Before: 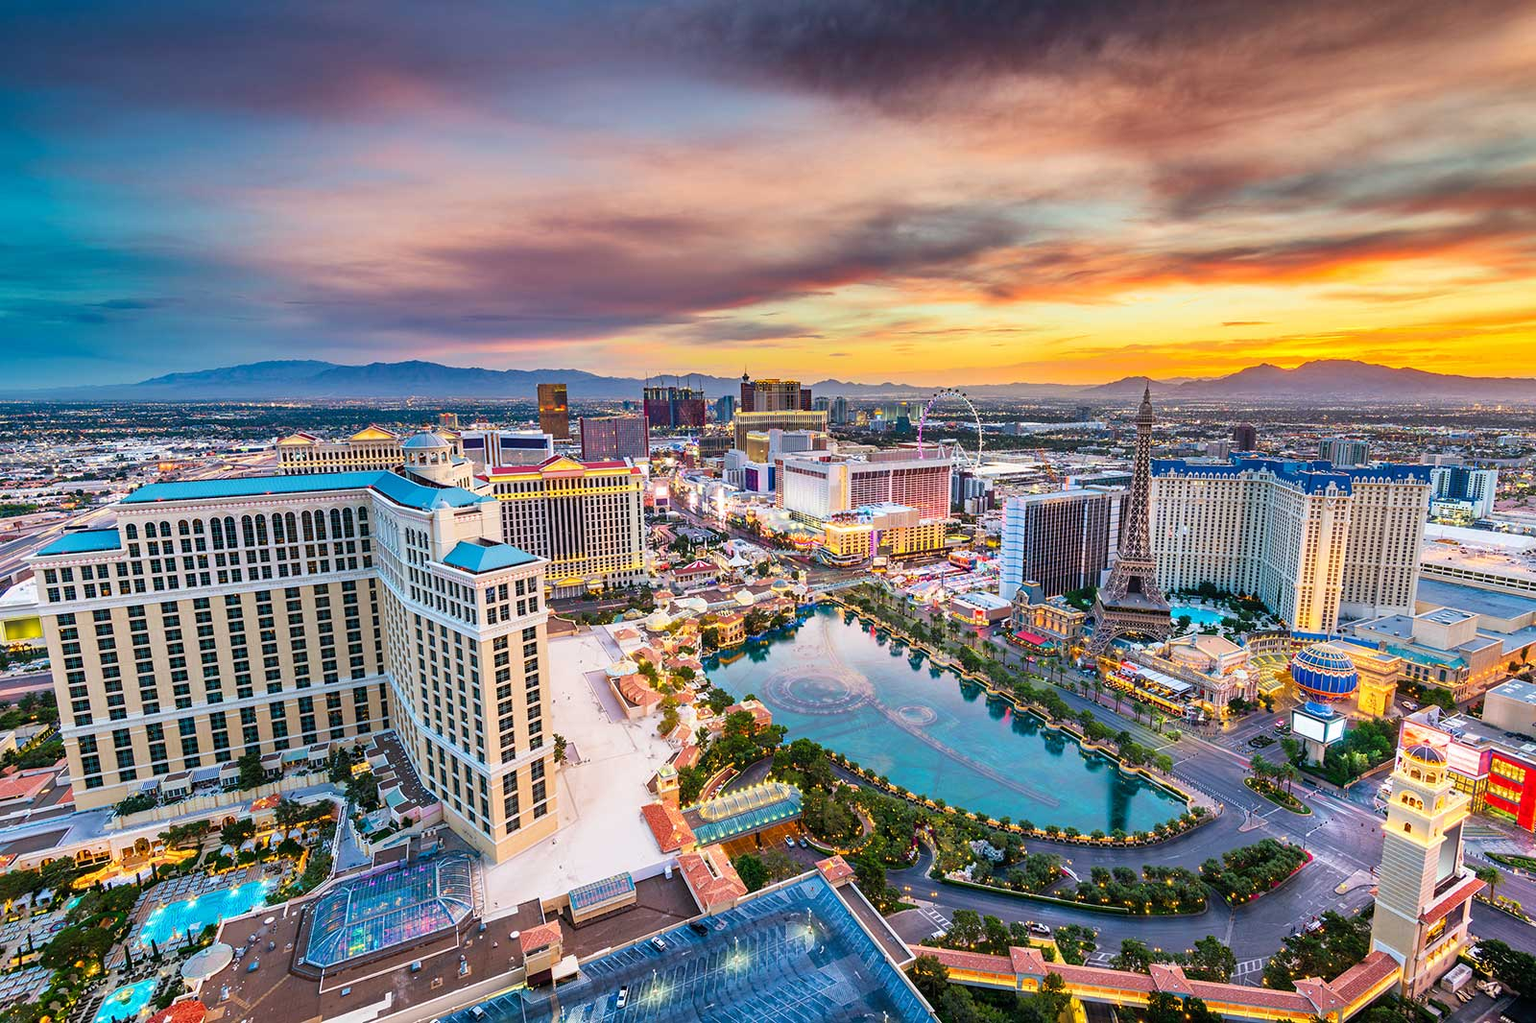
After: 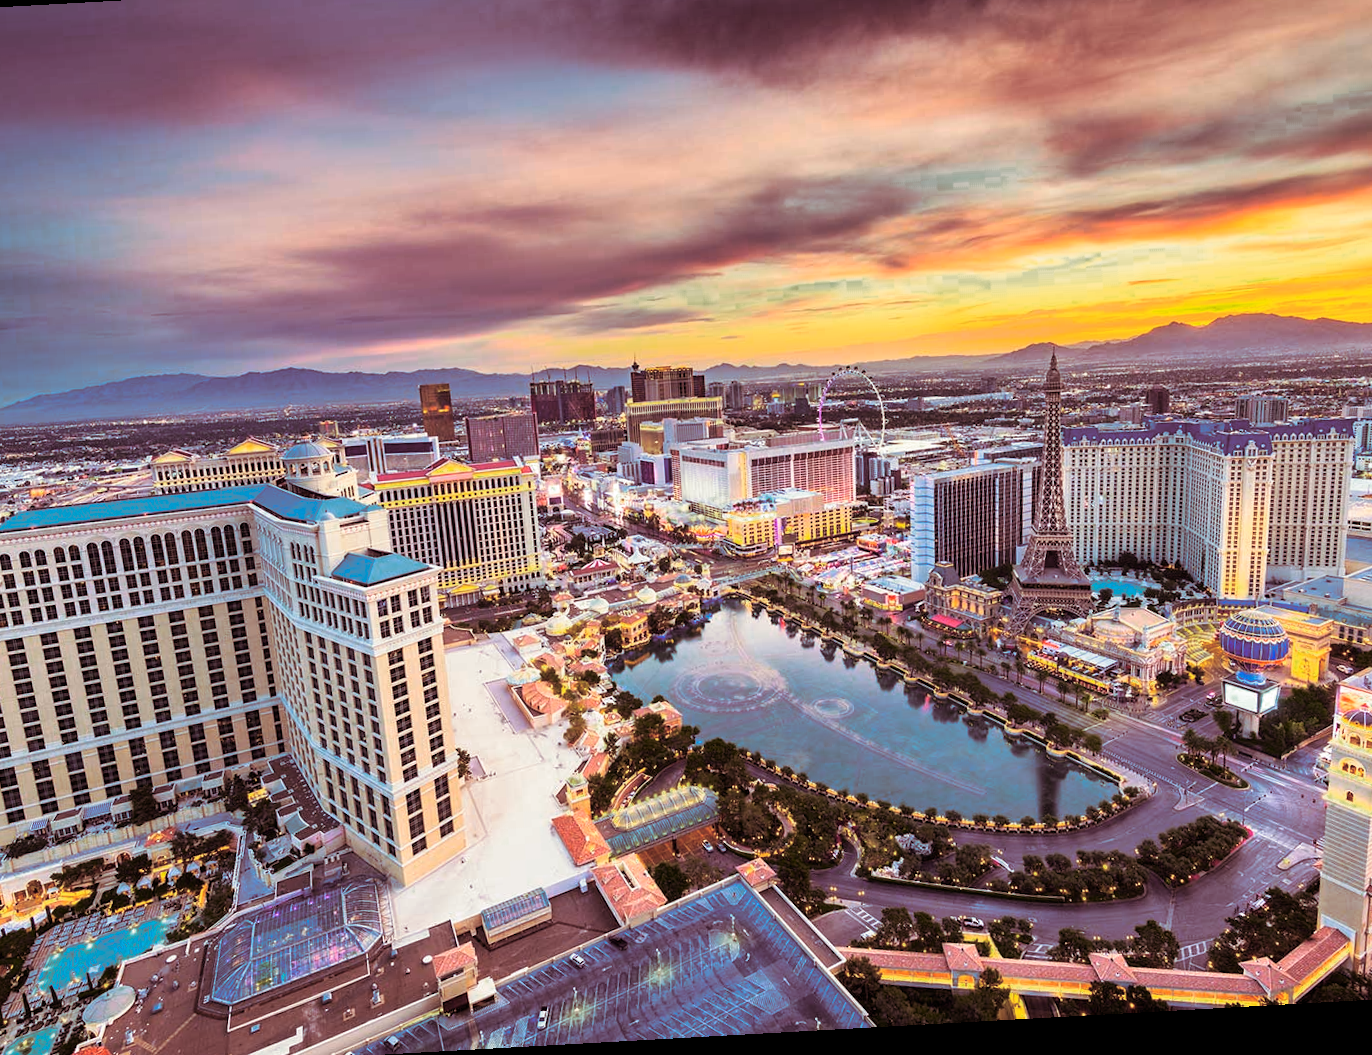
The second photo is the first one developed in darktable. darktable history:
crop: left 9.807%, top 6.259%, right 7.334%, bottom 2.177%
color zones: curves: ch0 [(0.25, 0.5) (0.347, 0.092) (0.75, 0.5)]; ch1 [(0.25, 0.5) (0.33, 0.51) (0.75, 0.5)]
rotate and perspective: rotation -3.18°, automatic cropping off
split-toning: on, module defaults
